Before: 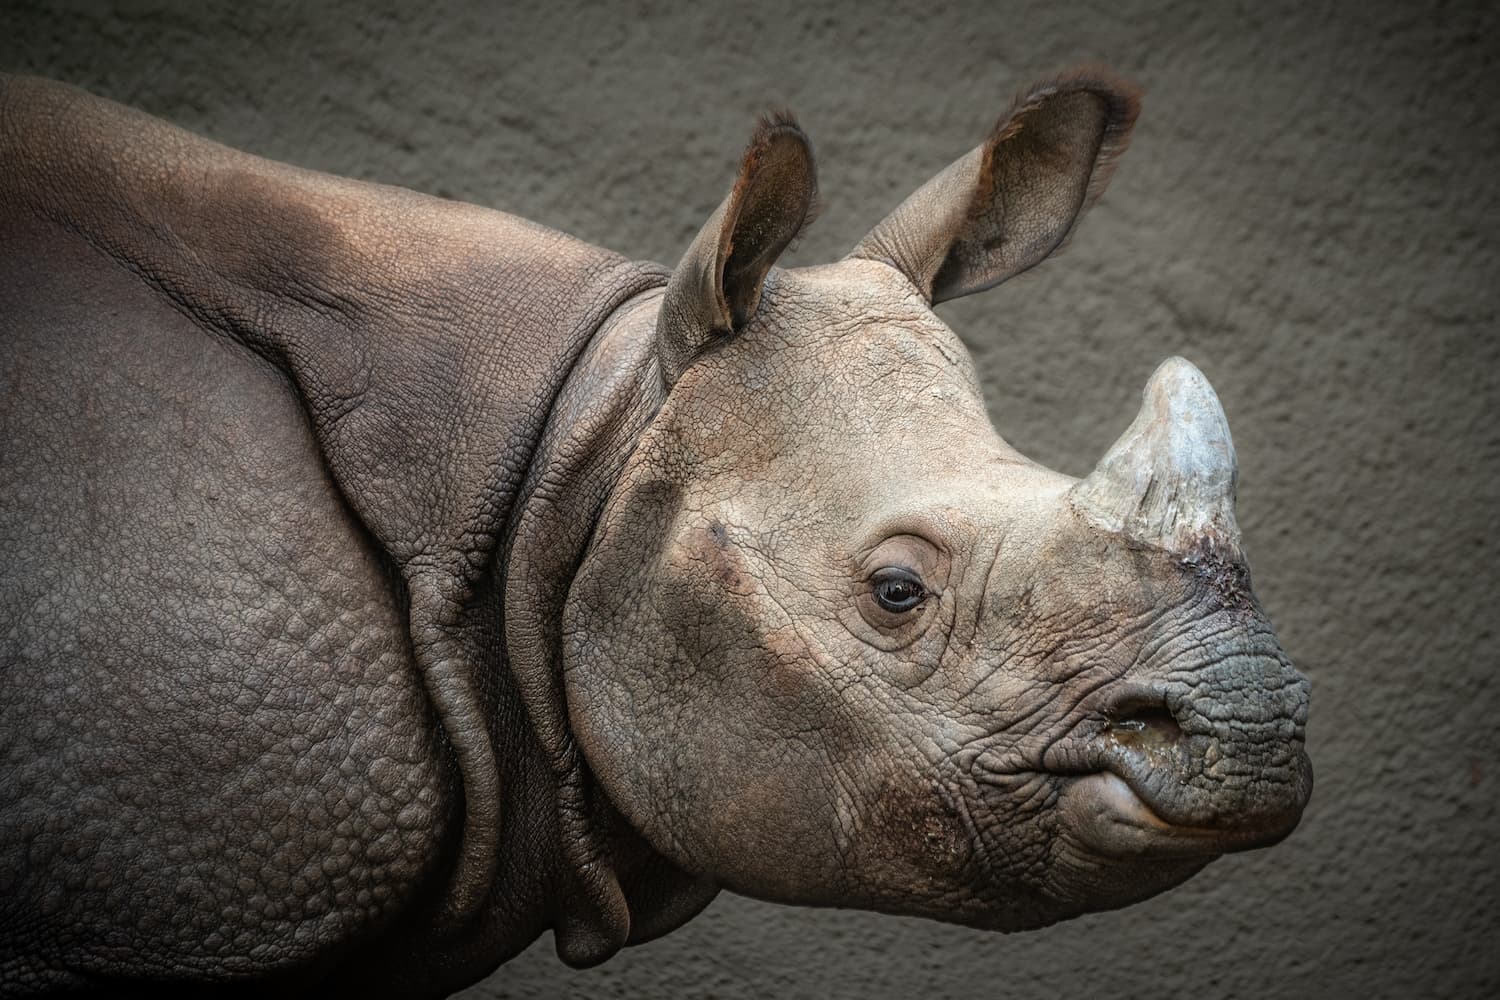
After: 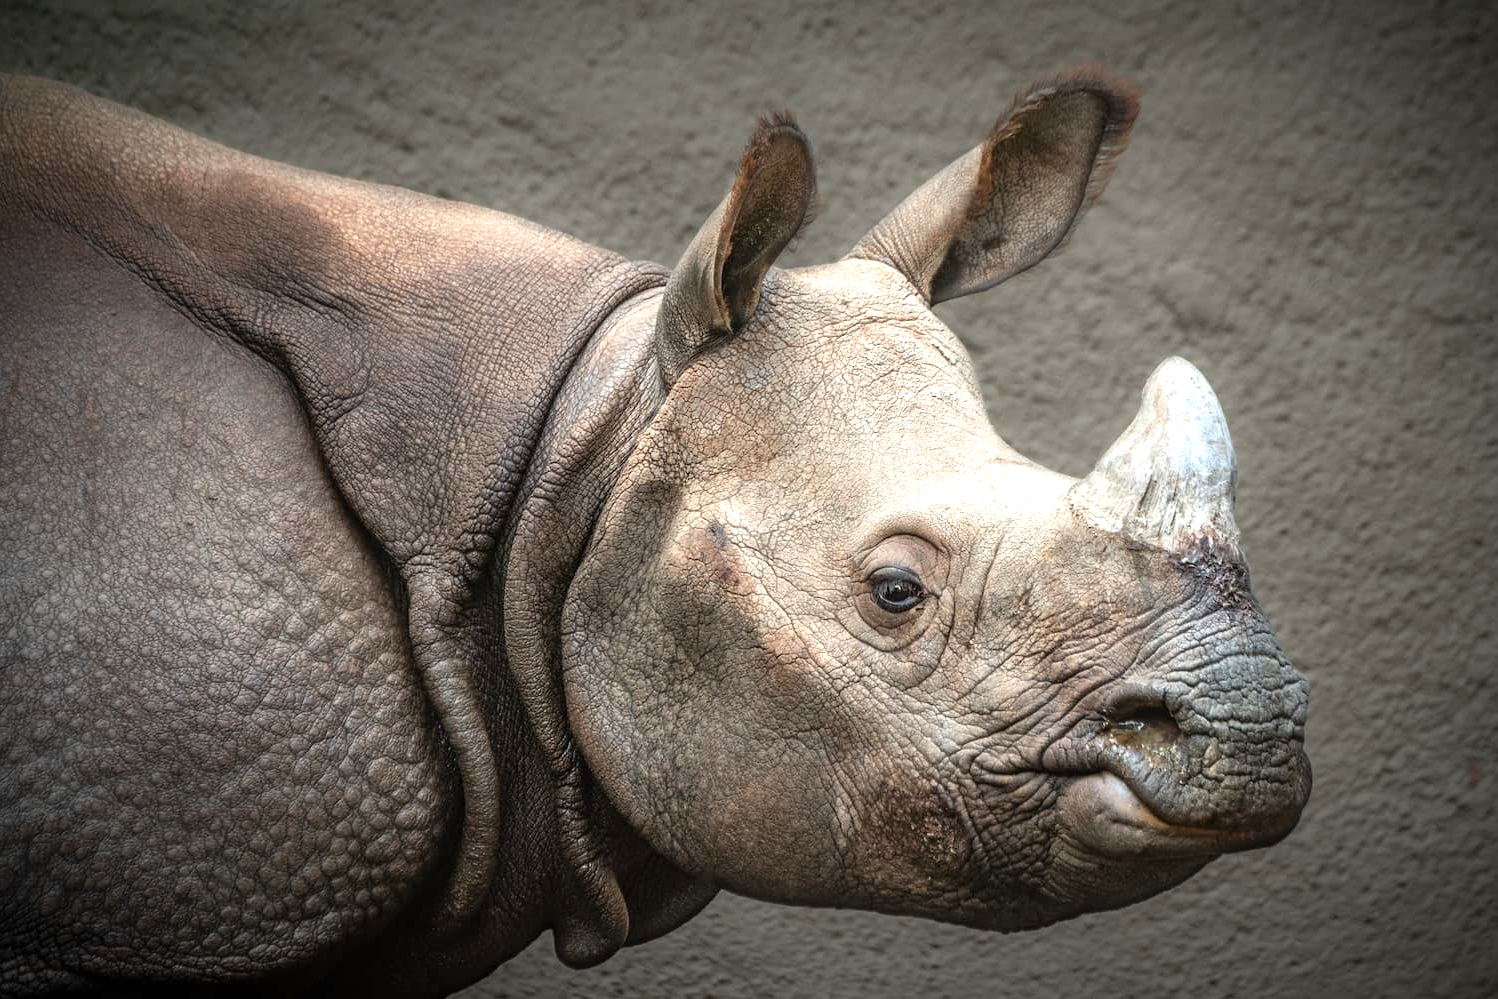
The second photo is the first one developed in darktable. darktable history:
crop and rotate: left 0.104%, bottom 0.006%
exposure: black level correction 0, exposure 0.701 EV, compensate highlight preservation false
